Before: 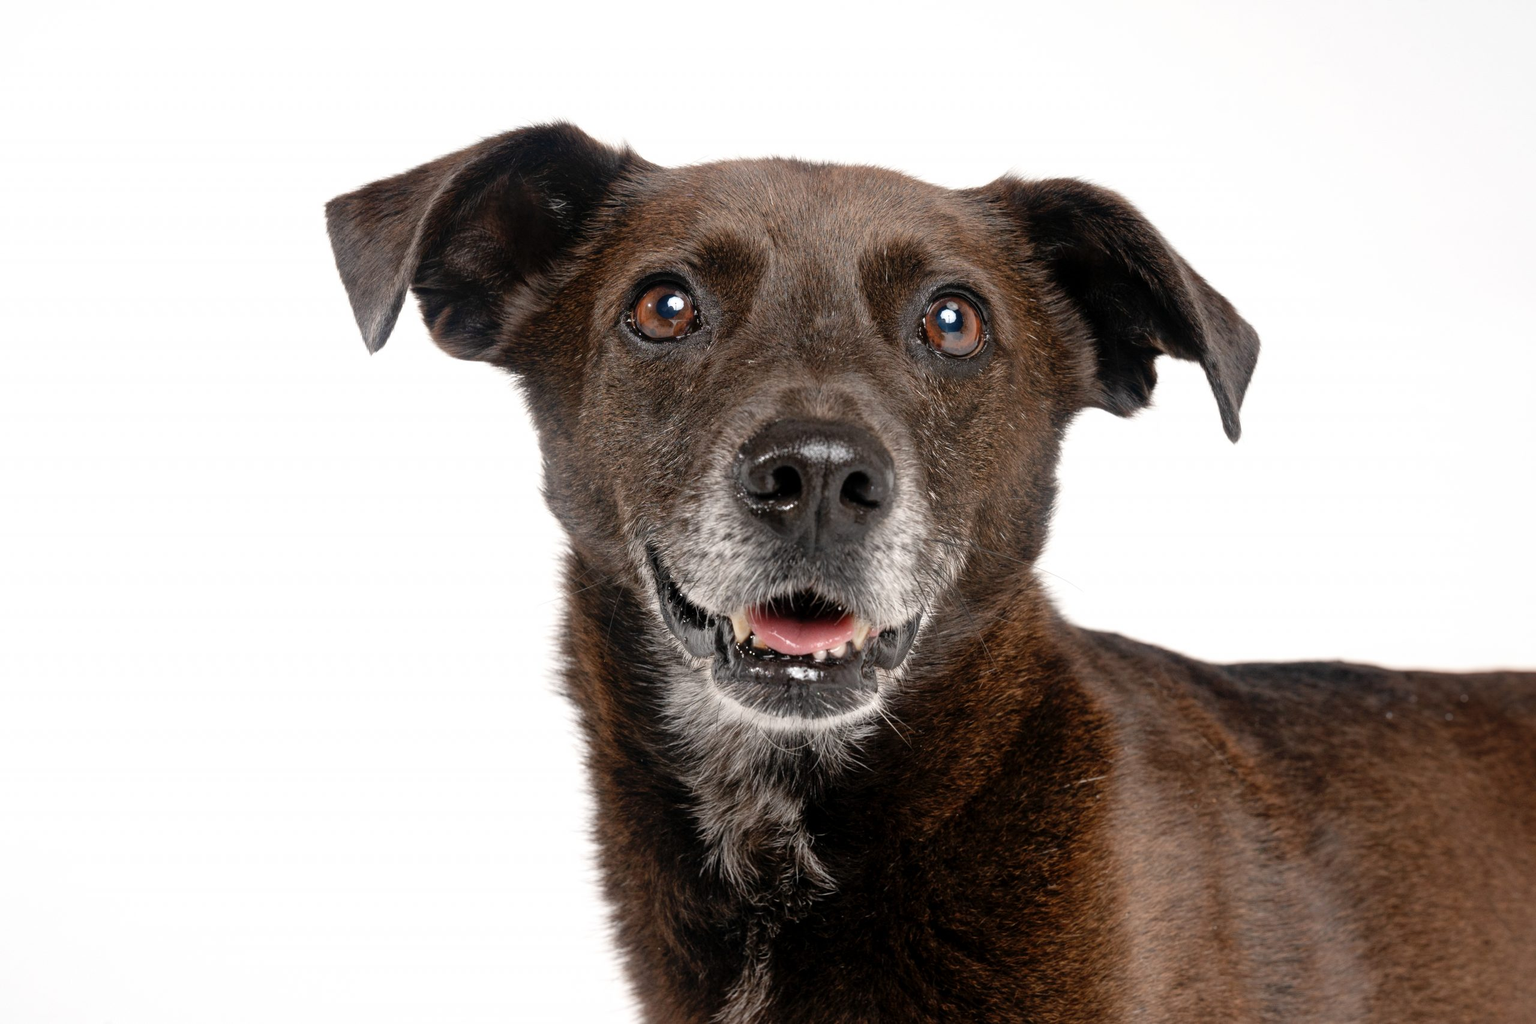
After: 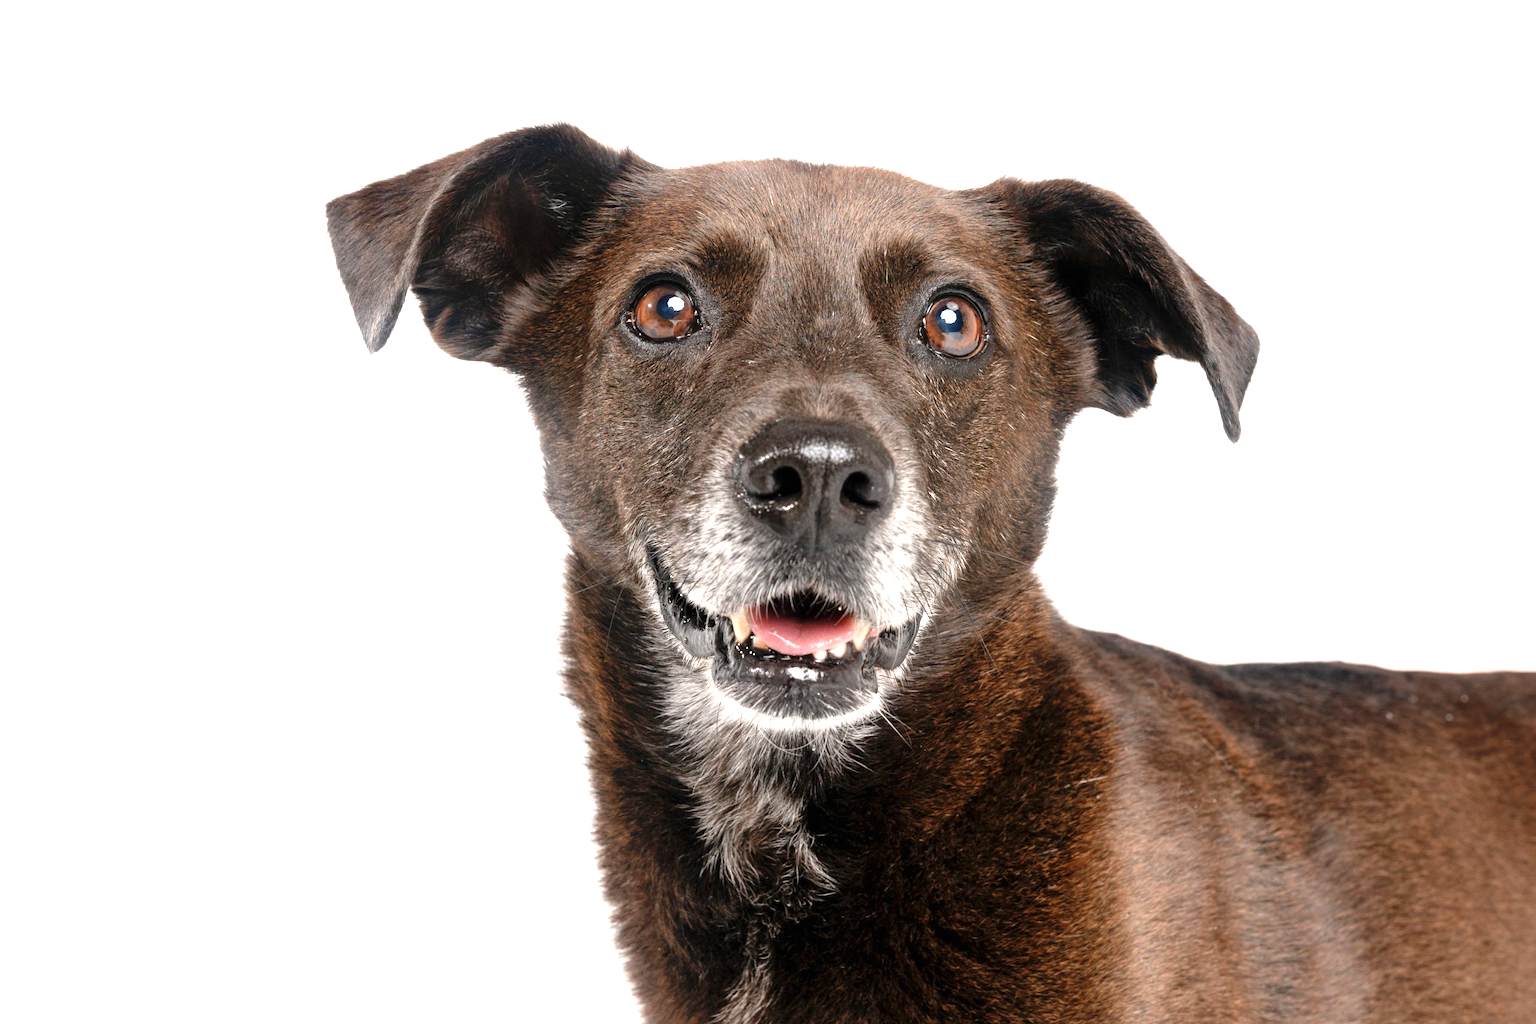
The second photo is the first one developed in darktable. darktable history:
exposure: black level correction 0, exposure 0.948 EV, compensate highlight preservation false
